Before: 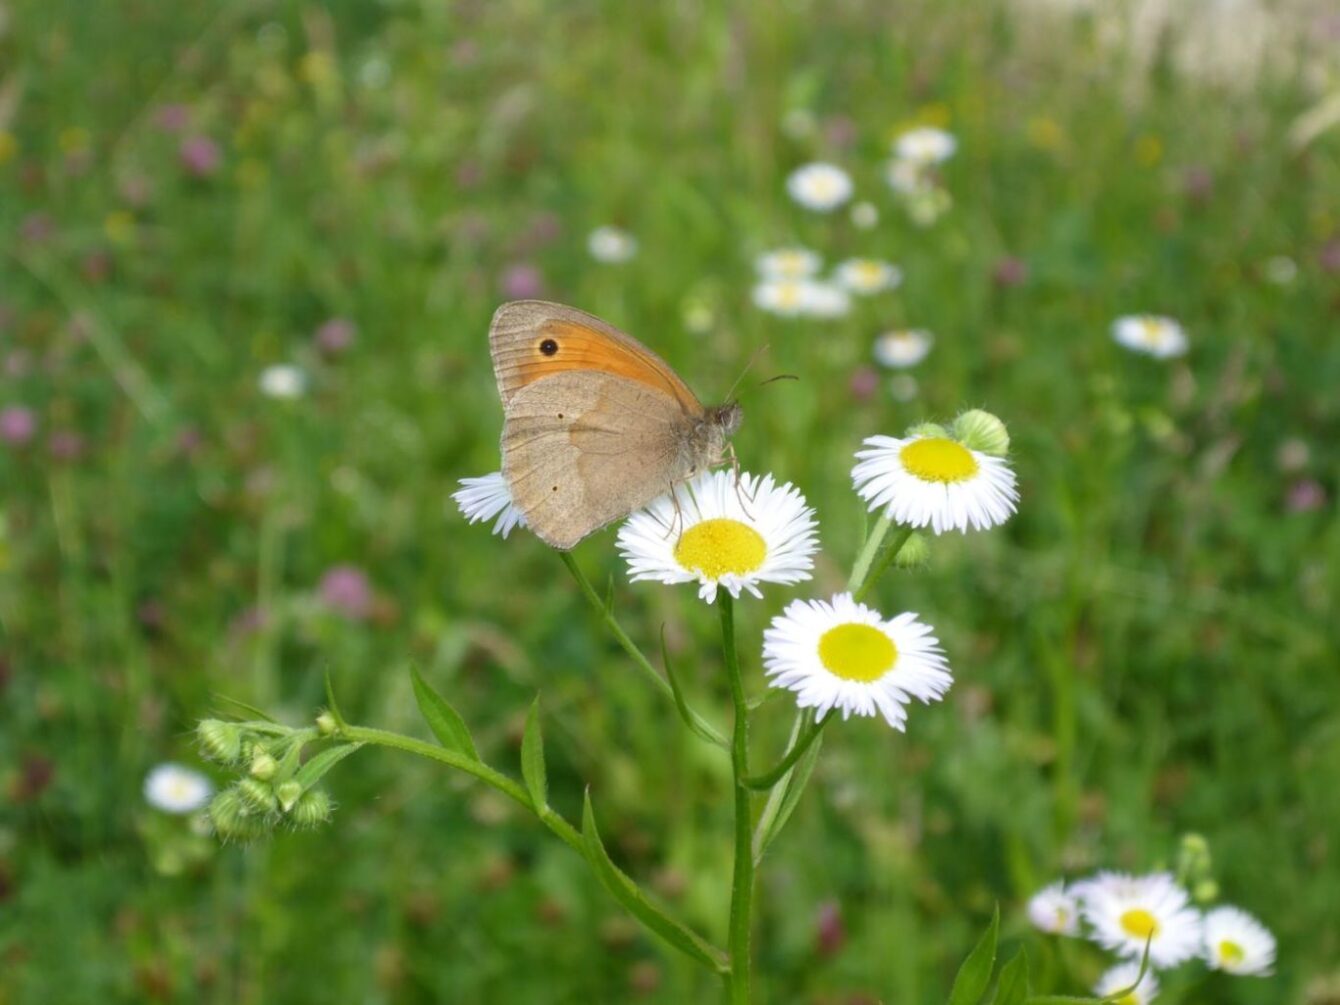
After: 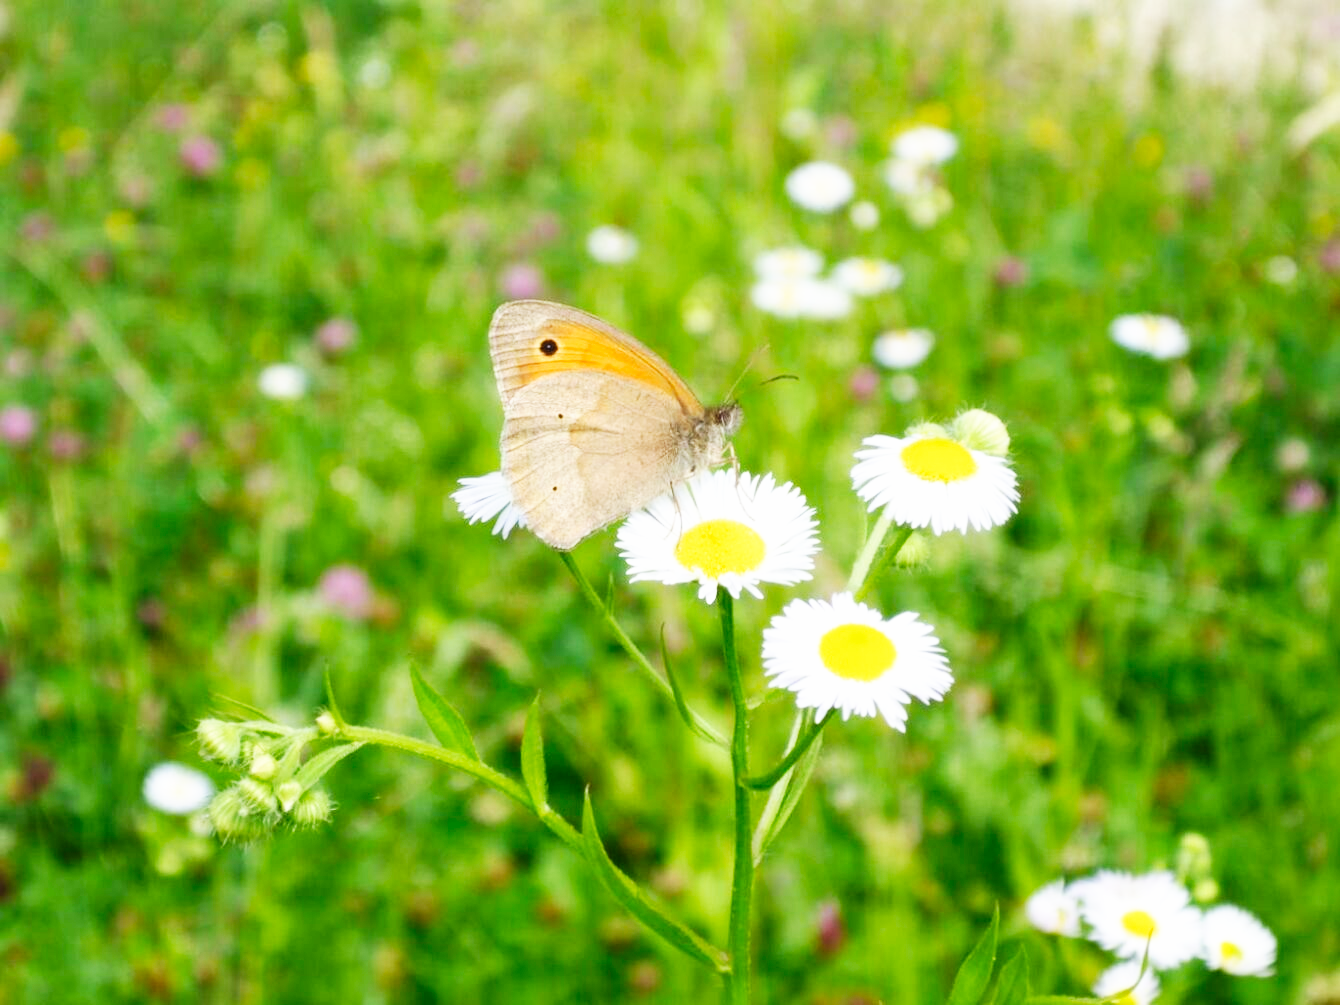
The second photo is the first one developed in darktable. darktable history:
exposure: exposure -0.17 EV, compensate highlight preservation false
base curve: curves: ch0 [(0, 0) (0.007, 0.004) (0.027, 0.03) (0.046, 0.07) (0.207, 0.54) (0.442, 0.872) (0.673, 0.972) (1, 1)], preserve colors none
